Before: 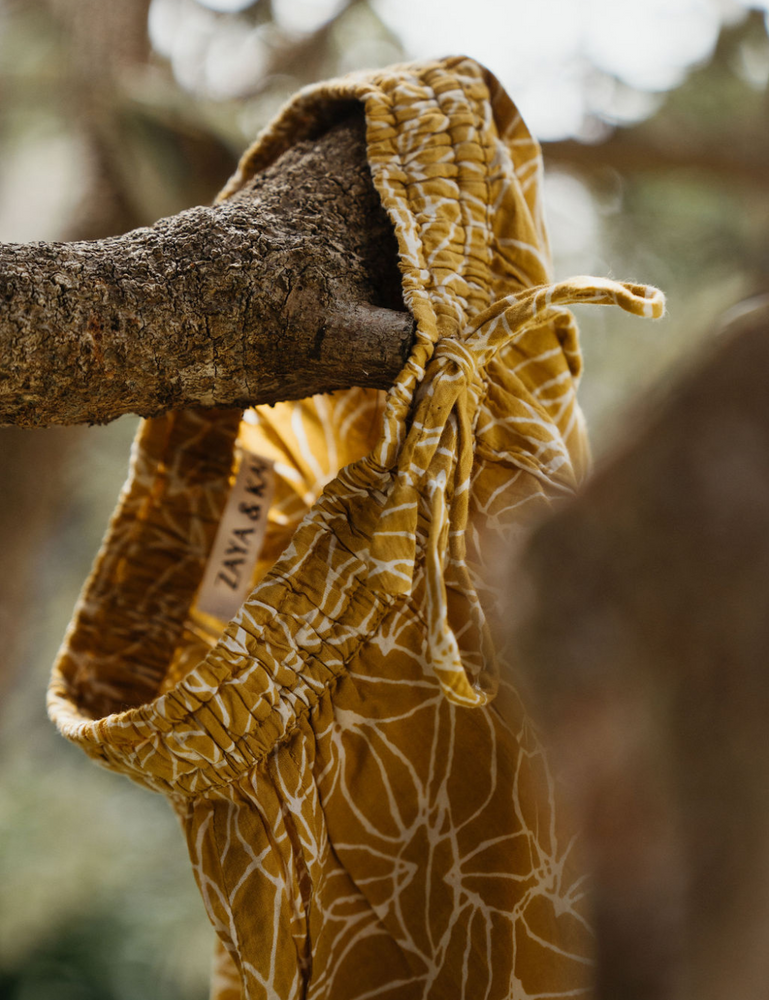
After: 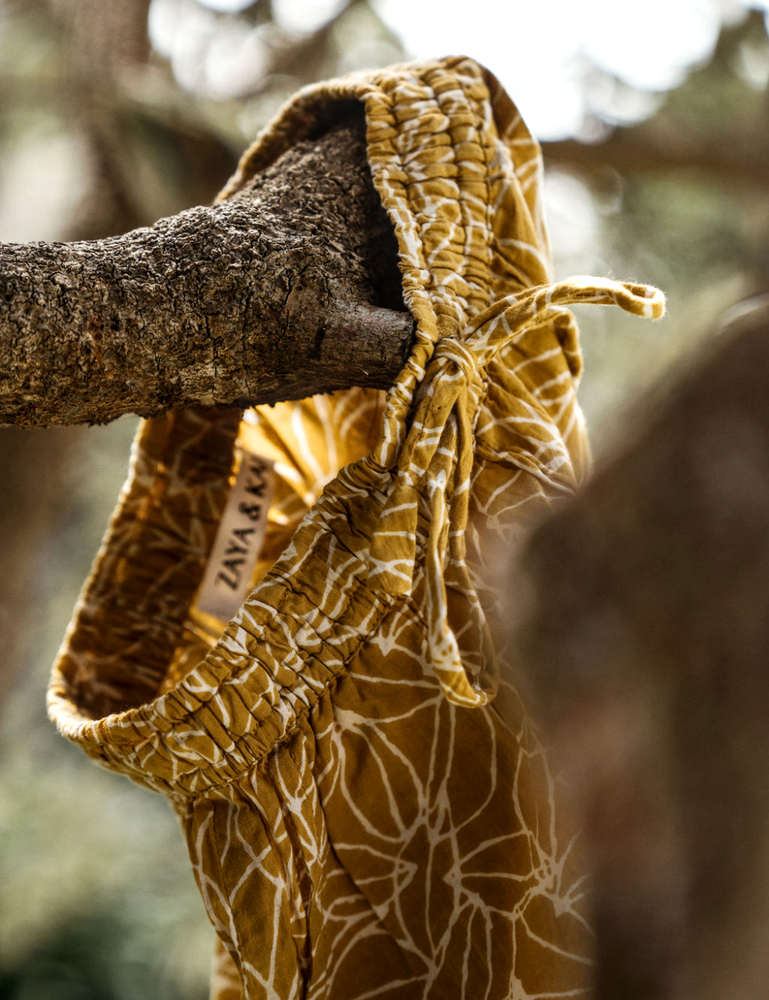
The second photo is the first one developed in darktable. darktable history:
local contrast: on, module defaults
tone equalizer: -8 EV -0.411 EV, -7 EV -0.396 EV, -6 EV -0.356 EV, -5 EV -0.204 EV, -3 EV 0.197 EV, -2 EV 0.329 EV, -1 EV 0.367 EV, +0 EV 0.442 EV, edges refinement/feathering 500, mask exposure compensation -1.57 EV, preserve details no
